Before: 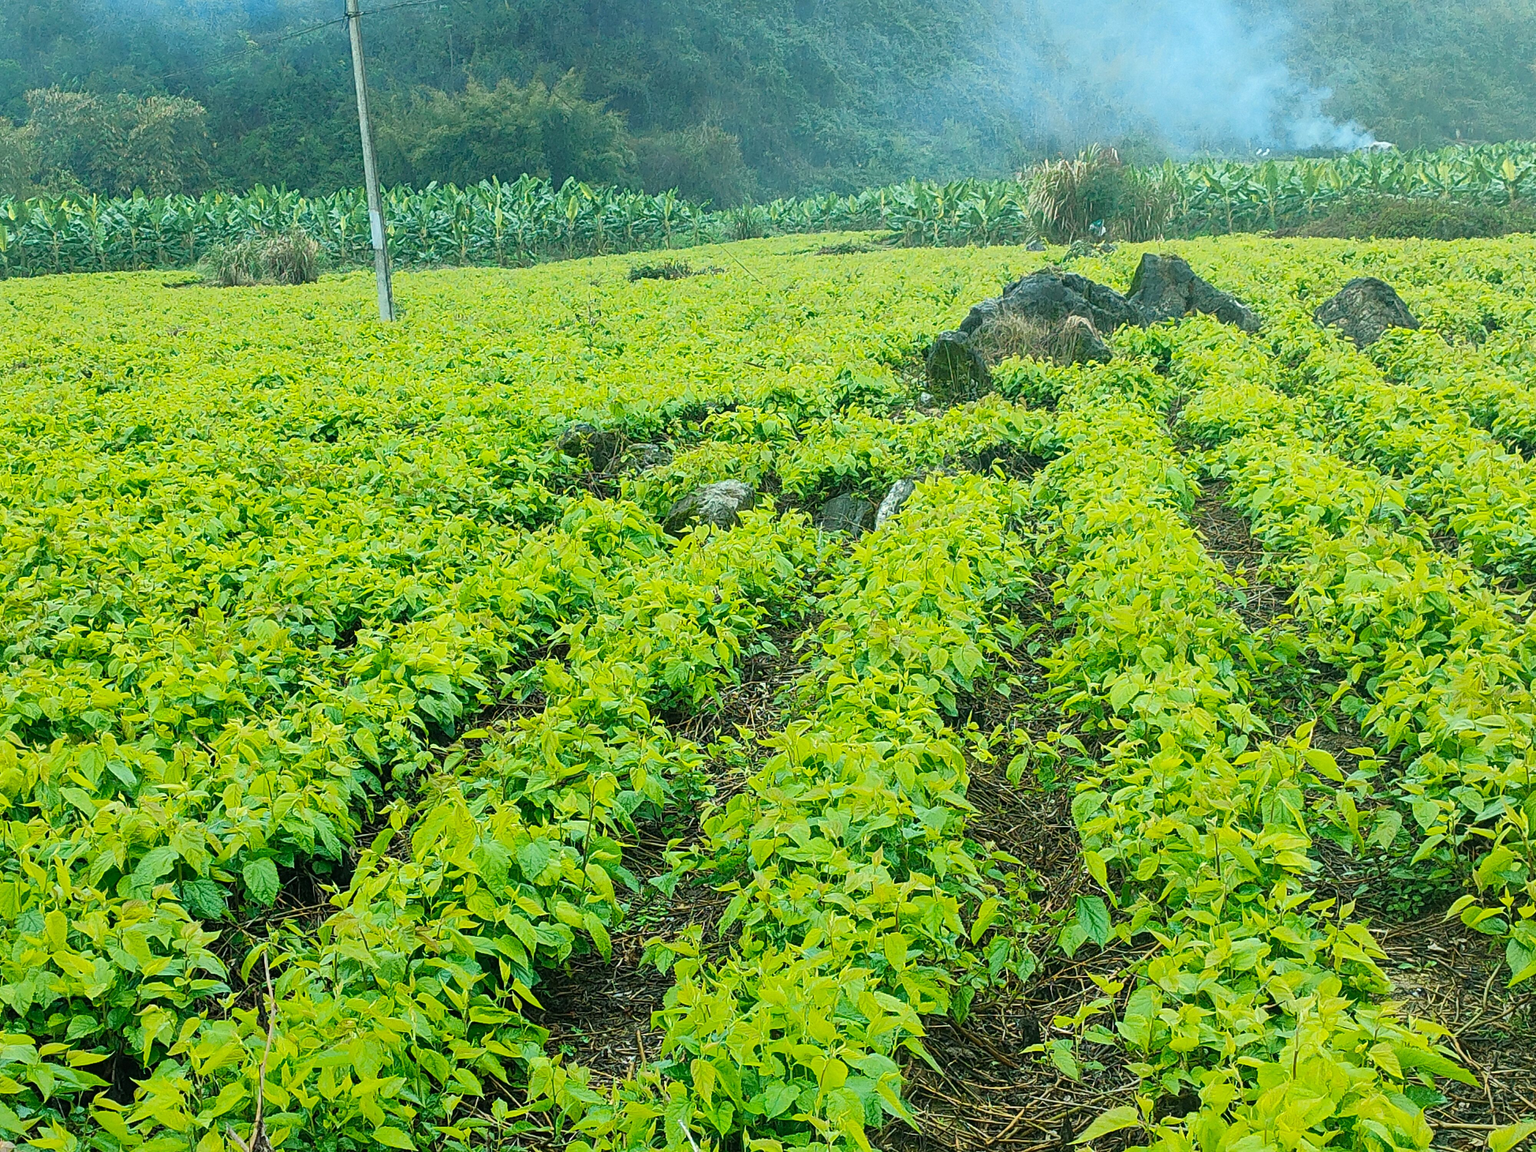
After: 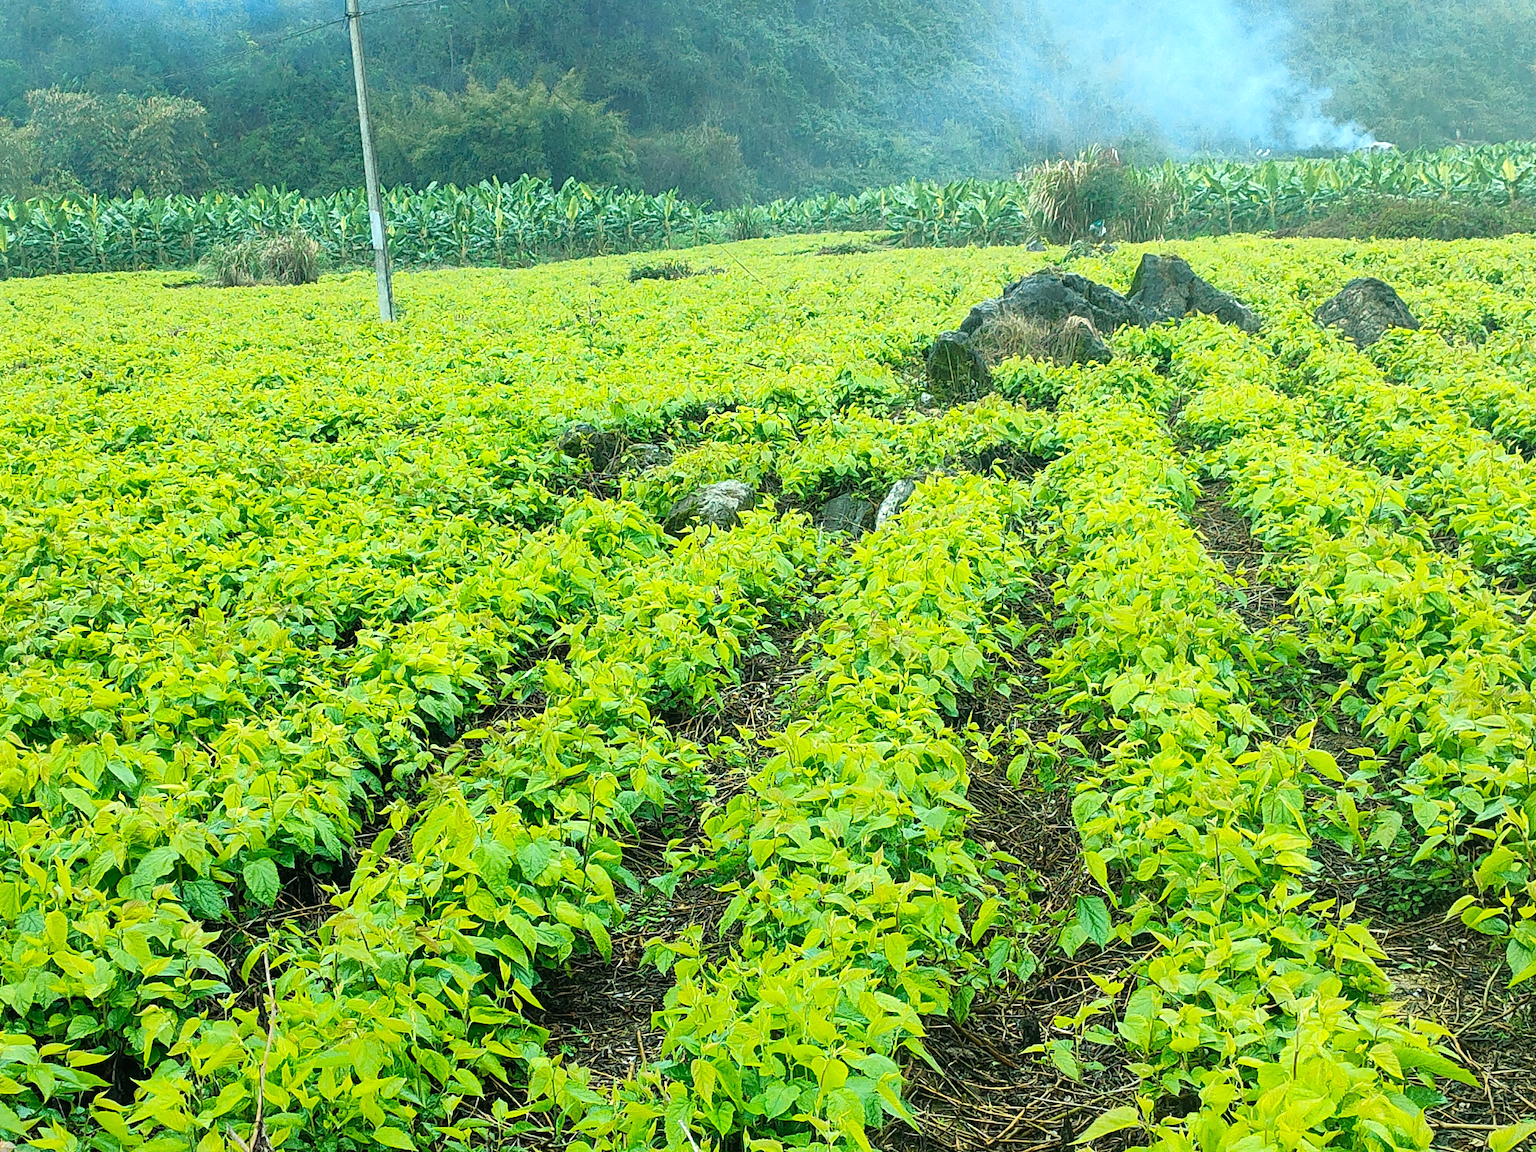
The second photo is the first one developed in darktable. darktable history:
tone equalizer: -8 EV -0.418 EV, -7 EV -0.355 EV, -6 EV -0.366 EV, -5 EV -0.223 EV, -3 EV 0.228 EV, -2 EV 0.327 EV, -1 EV 0.378 EV, +0 EV 0.422 EV, mask exposure compensation -0.504 EV
